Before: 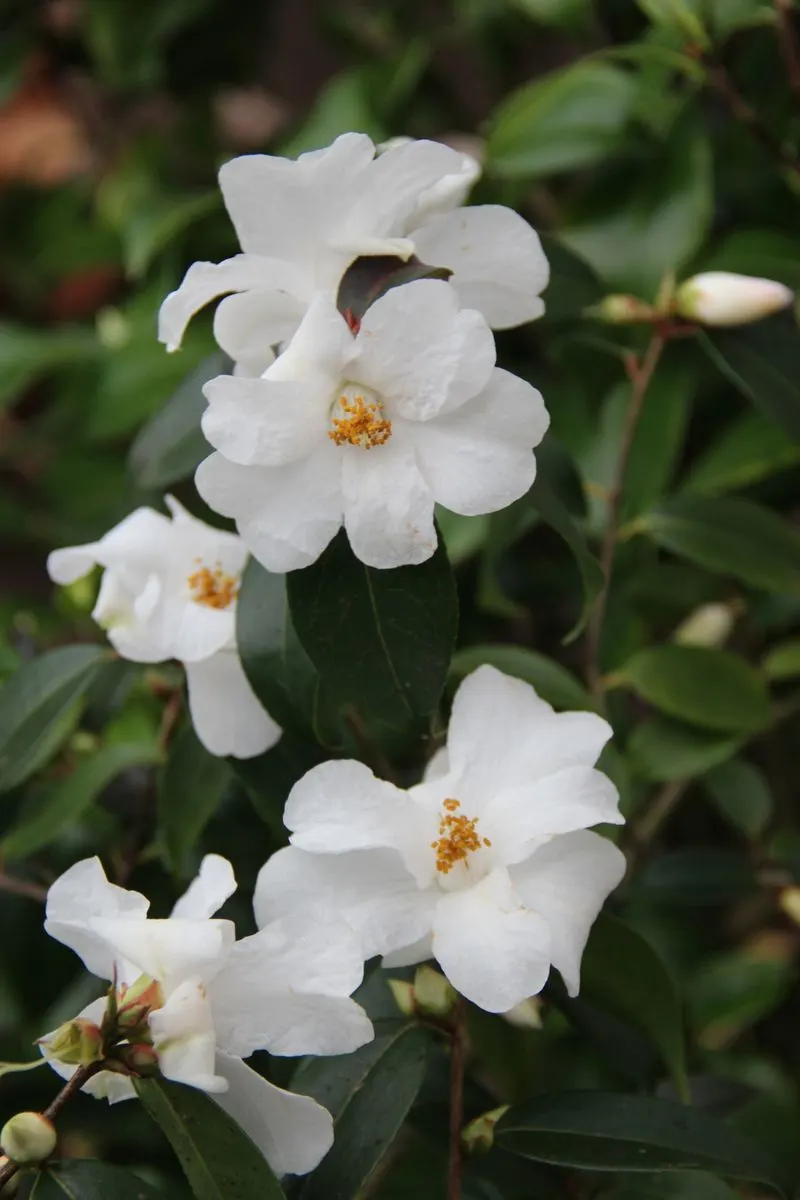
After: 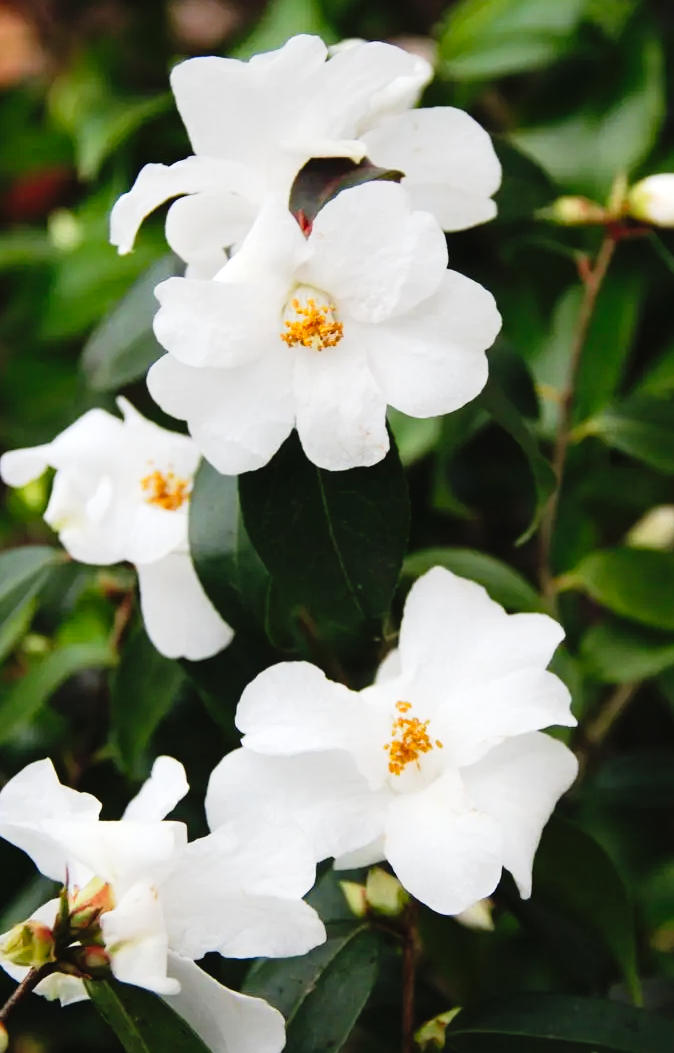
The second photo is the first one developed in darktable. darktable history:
exposure: black level correction 0, exposure 0.5 EV, compensate highlight preservation false
tone curve: curves: ch0 [(0, 0.014) (0.17, 0.099) (0.398, 0.423) (0.725, 0.828) (0.872, 0.918) (1, 0.981)]; ch1 [(0, 0) (0.402, 0.36) (0.489, 0.491) (0.5, 0.503) (0.515, 0.52) (0.545, 0.572) (0.615, 0.662) (0.701, 0.725) (1, 1)]; ch2 [(0, 0) (0.42, 0.458) (0.485, 0.499) (0.503, 0.503) (0.531, 0.542) (0.561, 0.594) (0.644, 0.694) (0.717, 0.753) (1, 0.991)], preserve colors none
crop: left 6.109%, top 8.191%, right 9.527%, bottom 4.011%
